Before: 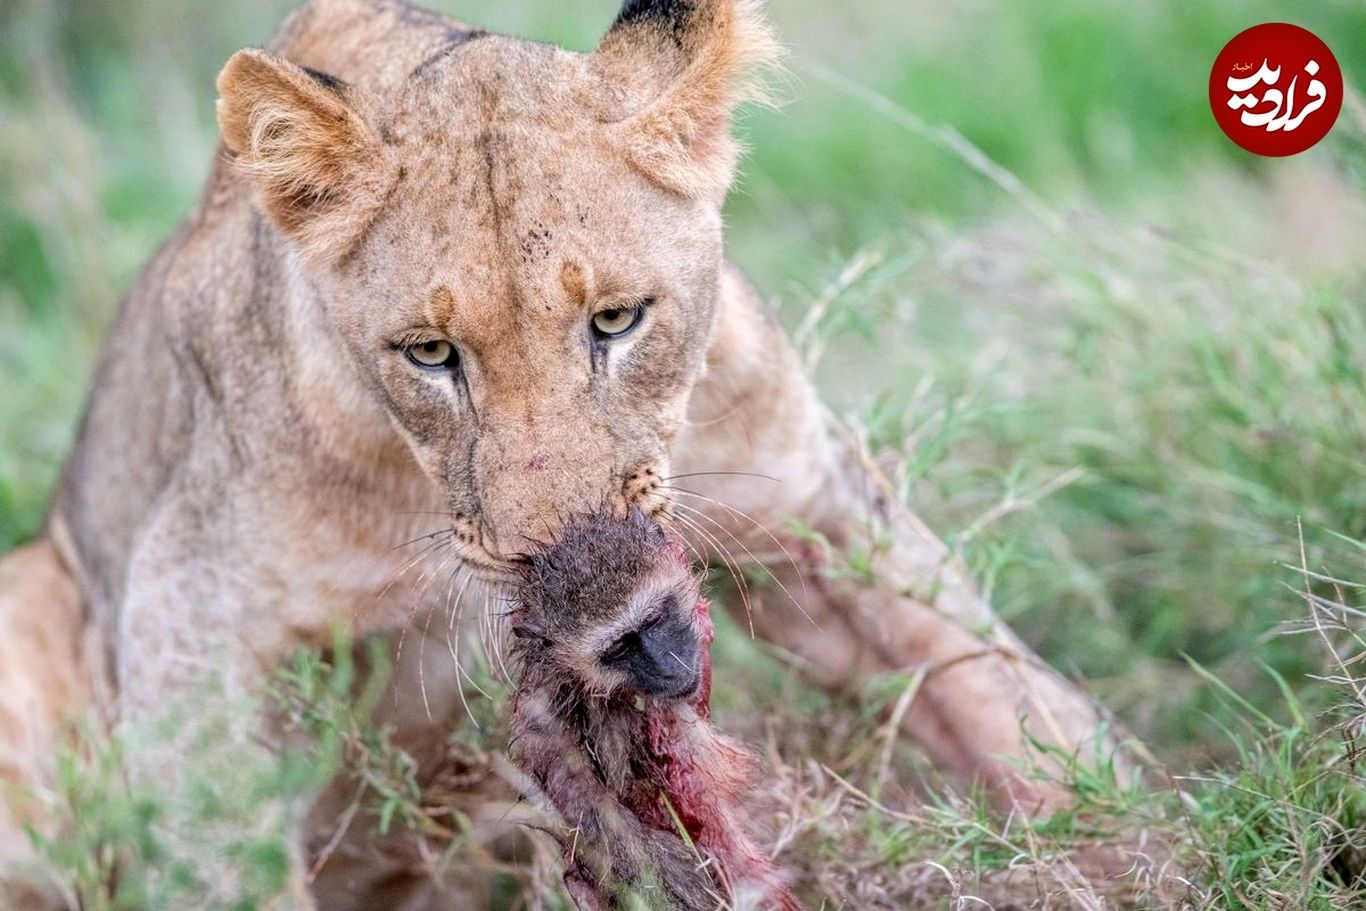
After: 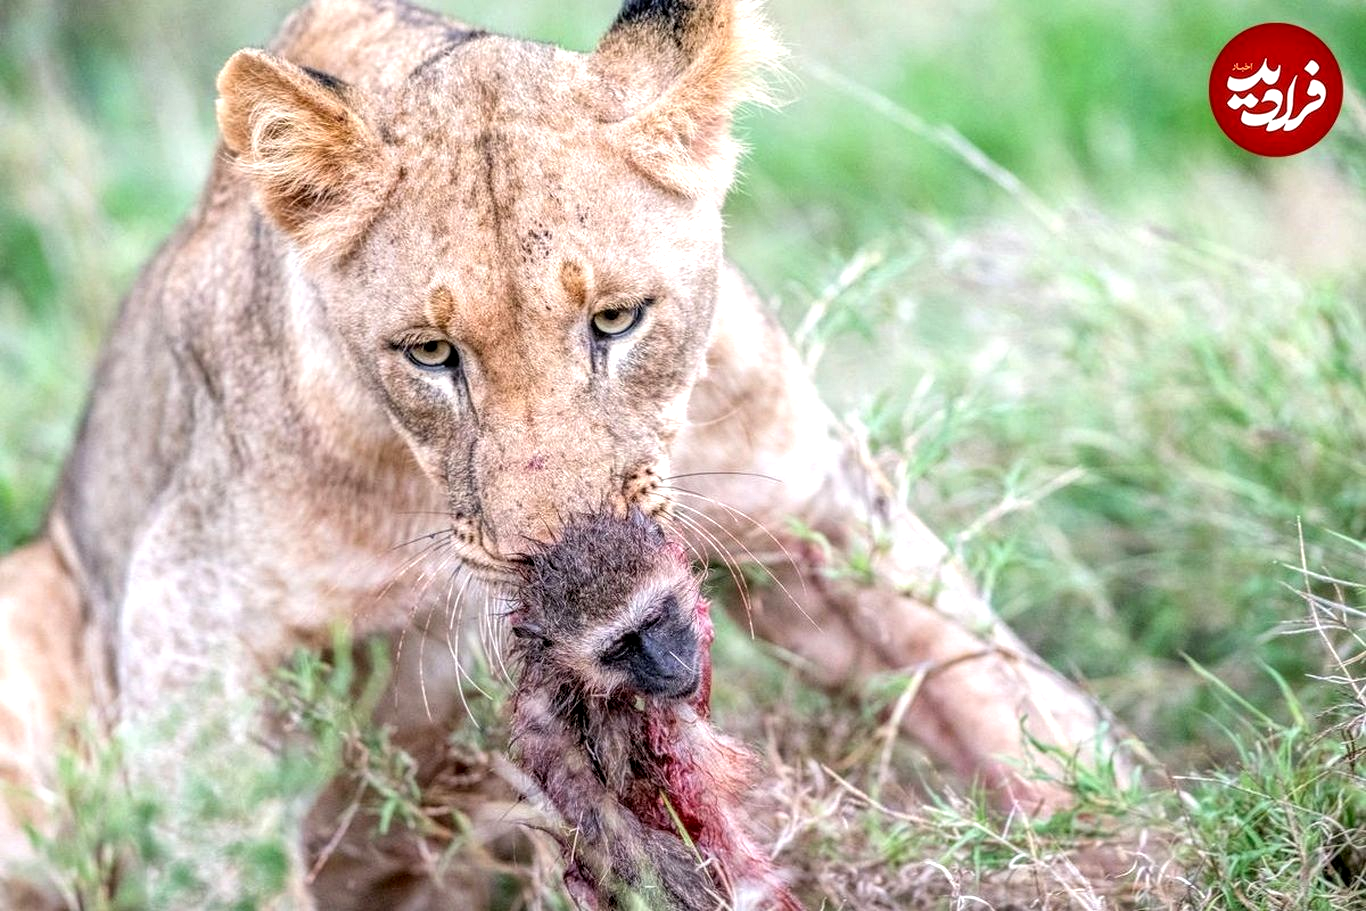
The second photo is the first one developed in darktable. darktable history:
local contrast: on, module defaults
exposure: black level correction 0.001, exposure 0.499 EV, compensate exposure bias true, compensate highlight preservation false
